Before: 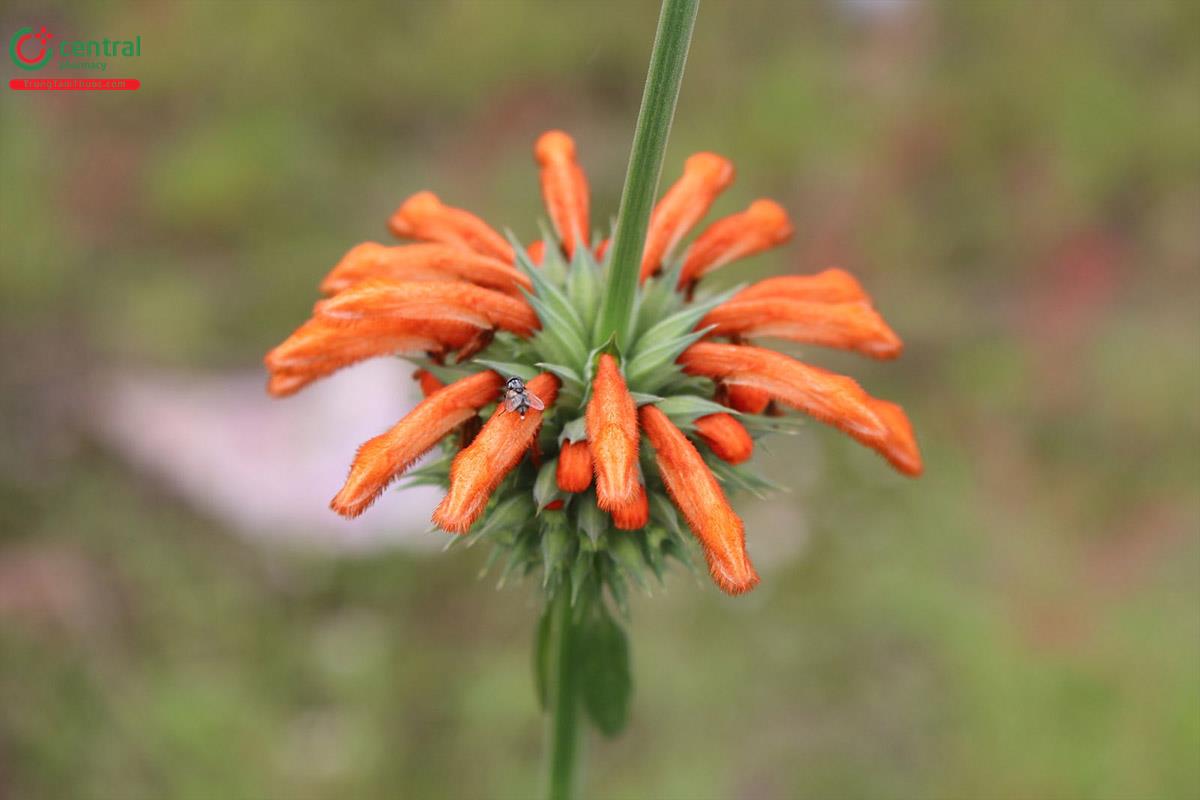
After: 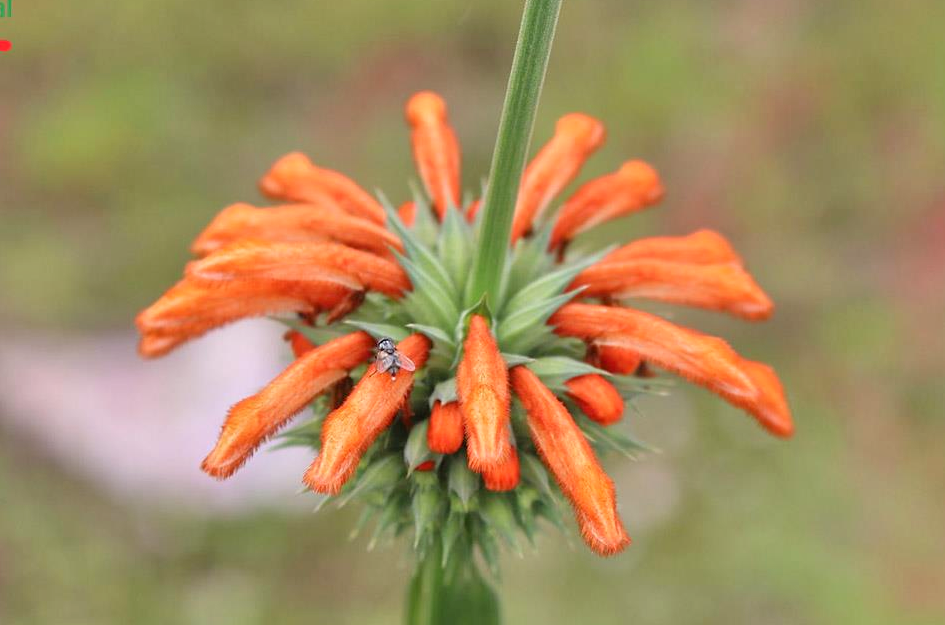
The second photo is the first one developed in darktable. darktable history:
crop and rotate: left 10.77%, top 5.1%, right 10.41%, bottom 16.76%
tone equalizer: -8 EV 0.001 EV, -7 EV -0.004 EV, -6 EV 0.009 EV, -5 EV 0.032 EV, -4 EV 0.276 EV, -3 EV 0.644 EV, -2 EV 0.584 EV, -1 EV 0.187 EV, +0 EV 0.024 EV
